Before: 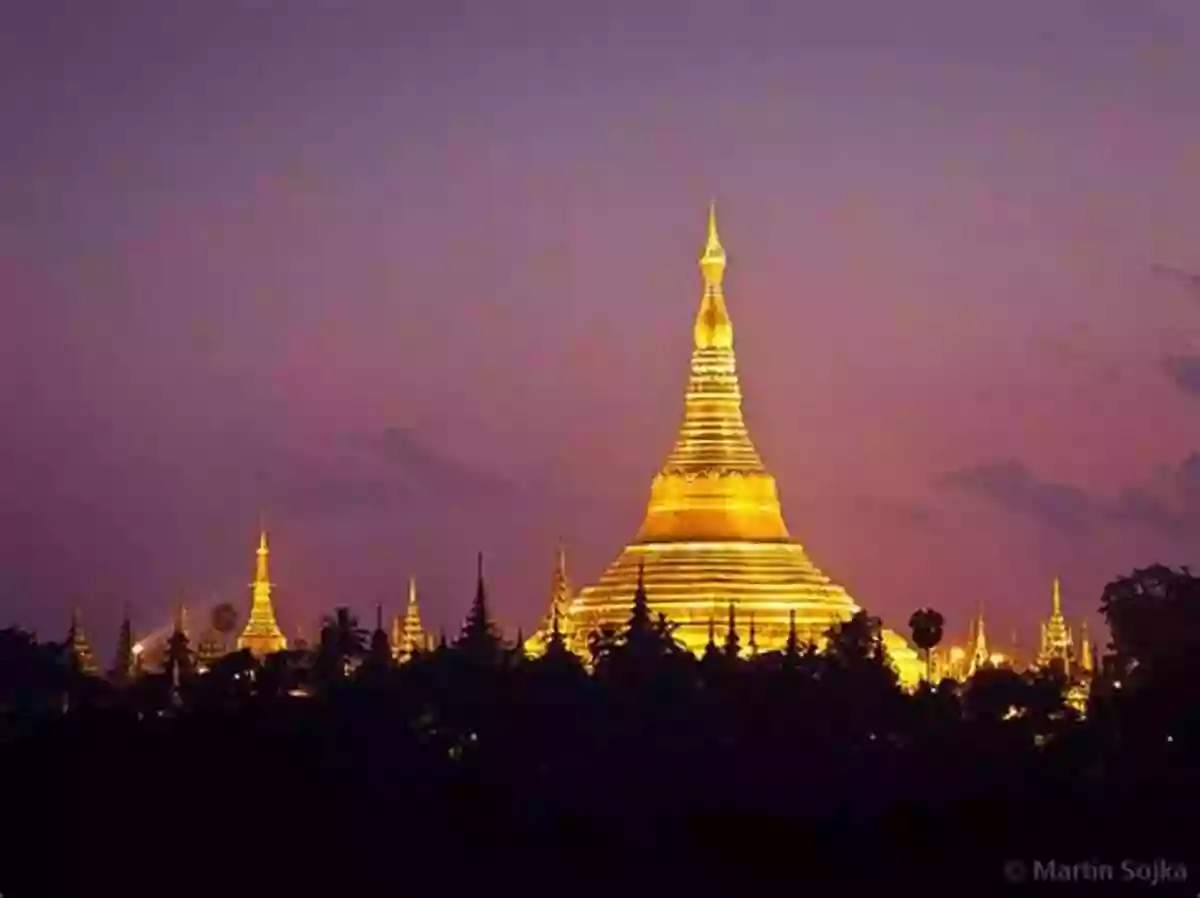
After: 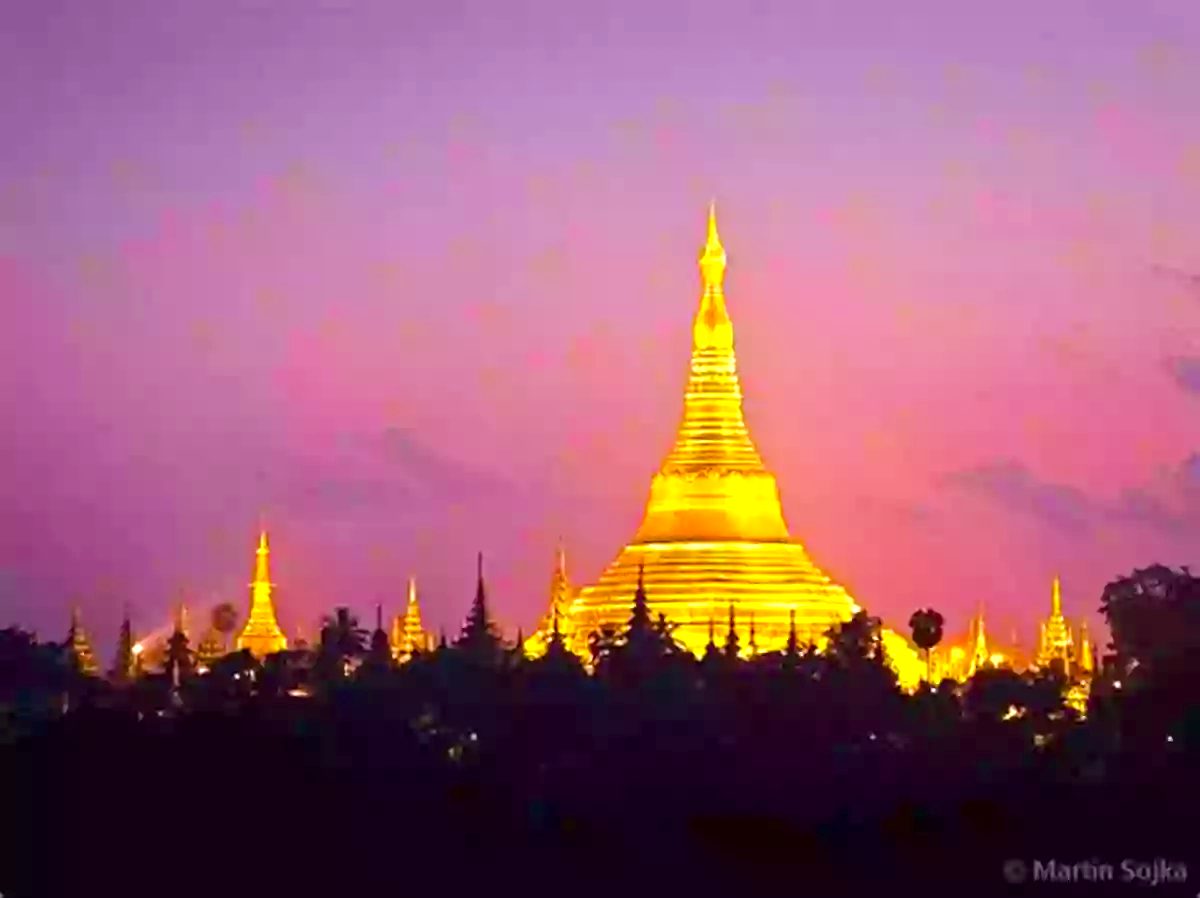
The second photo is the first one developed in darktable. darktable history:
color balance rgb: perceptual saturation grading › global saturation 25%, perceptual brilliance grading › mid-tones 10%, perceptual brilliance grading › shadows 15%, global vibrance 20%
exposure: black level correction 0, exposure 0.95 EV, compensate exposure bias true, compensate highlight preservation false
